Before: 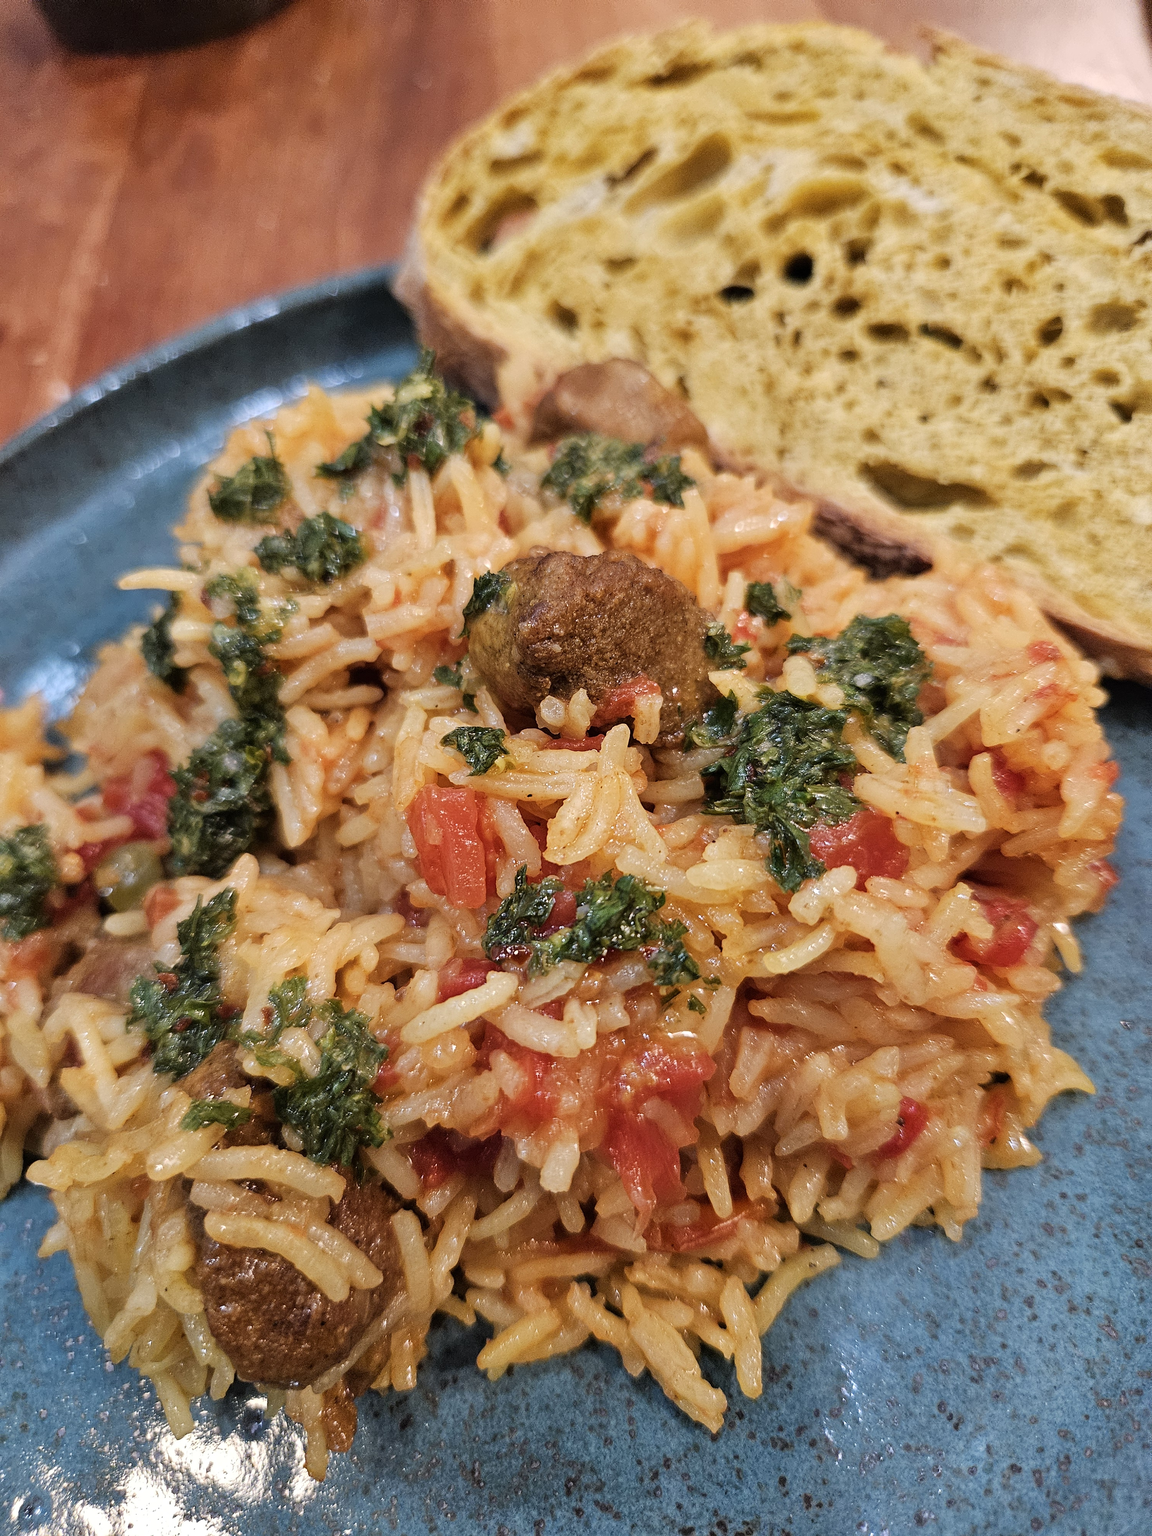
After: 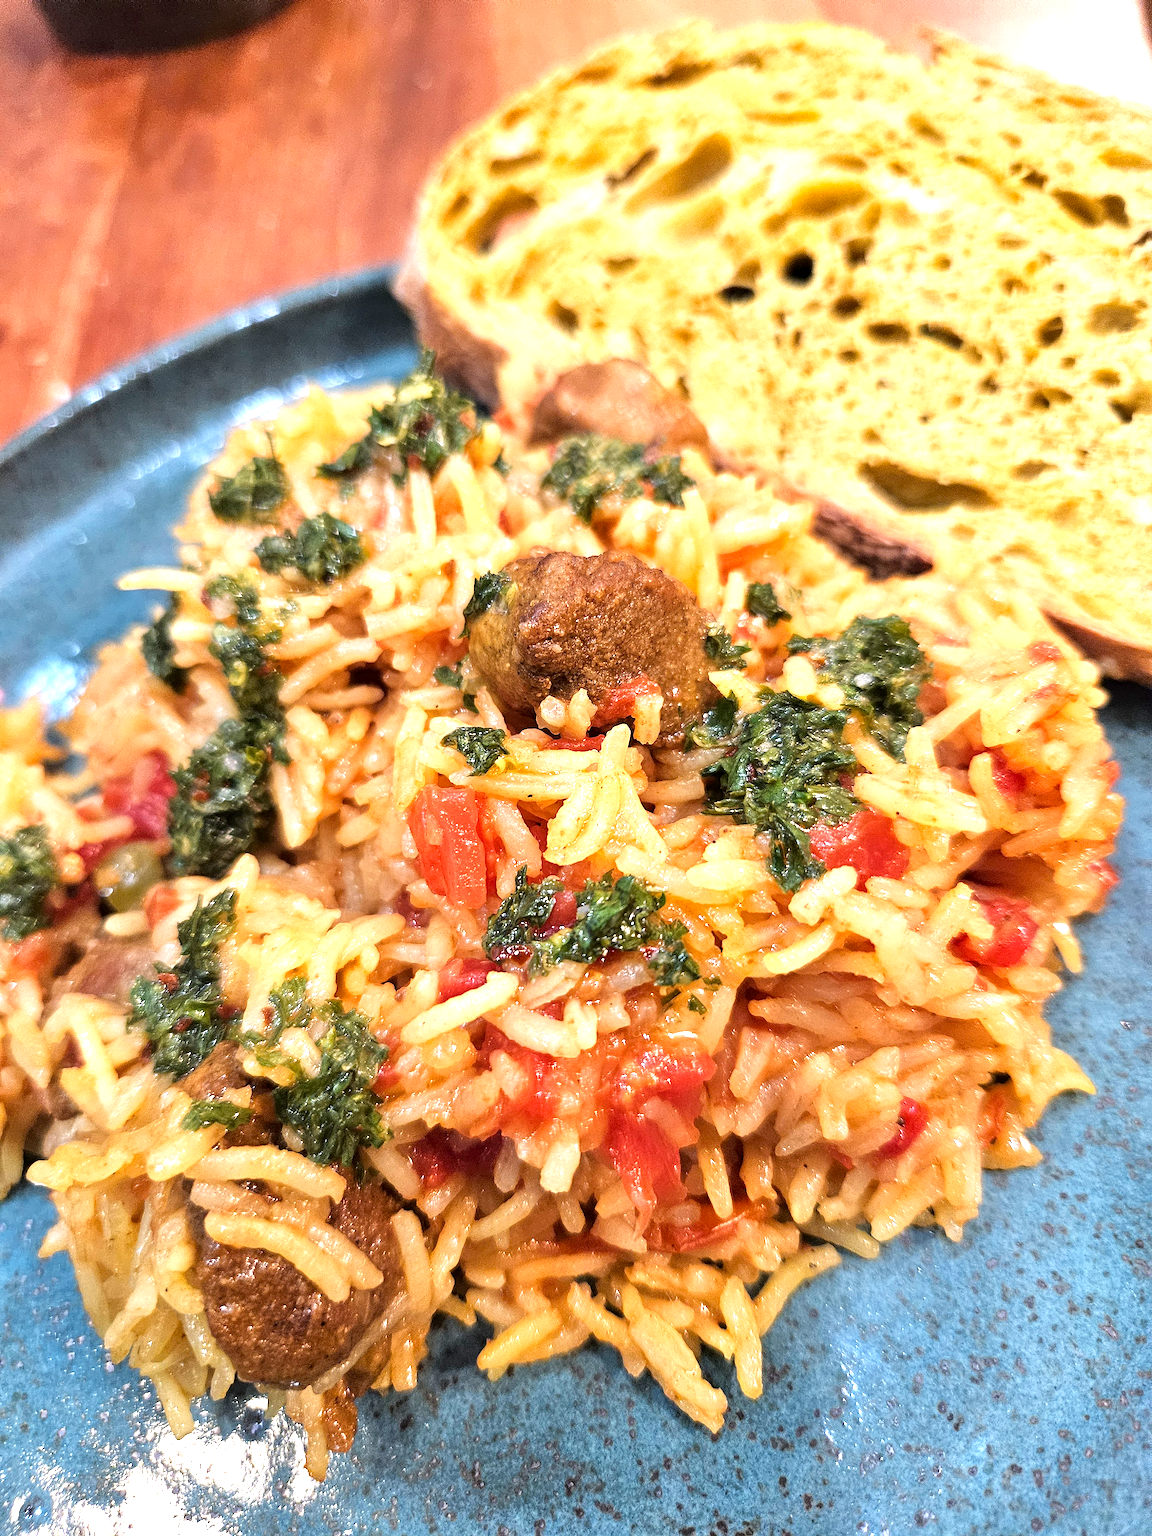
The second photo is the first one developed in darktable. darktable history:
exposure: black level correction 0.001, exposure 1.119 EV, compensate exposure bias true, compensate highlight preservation false
